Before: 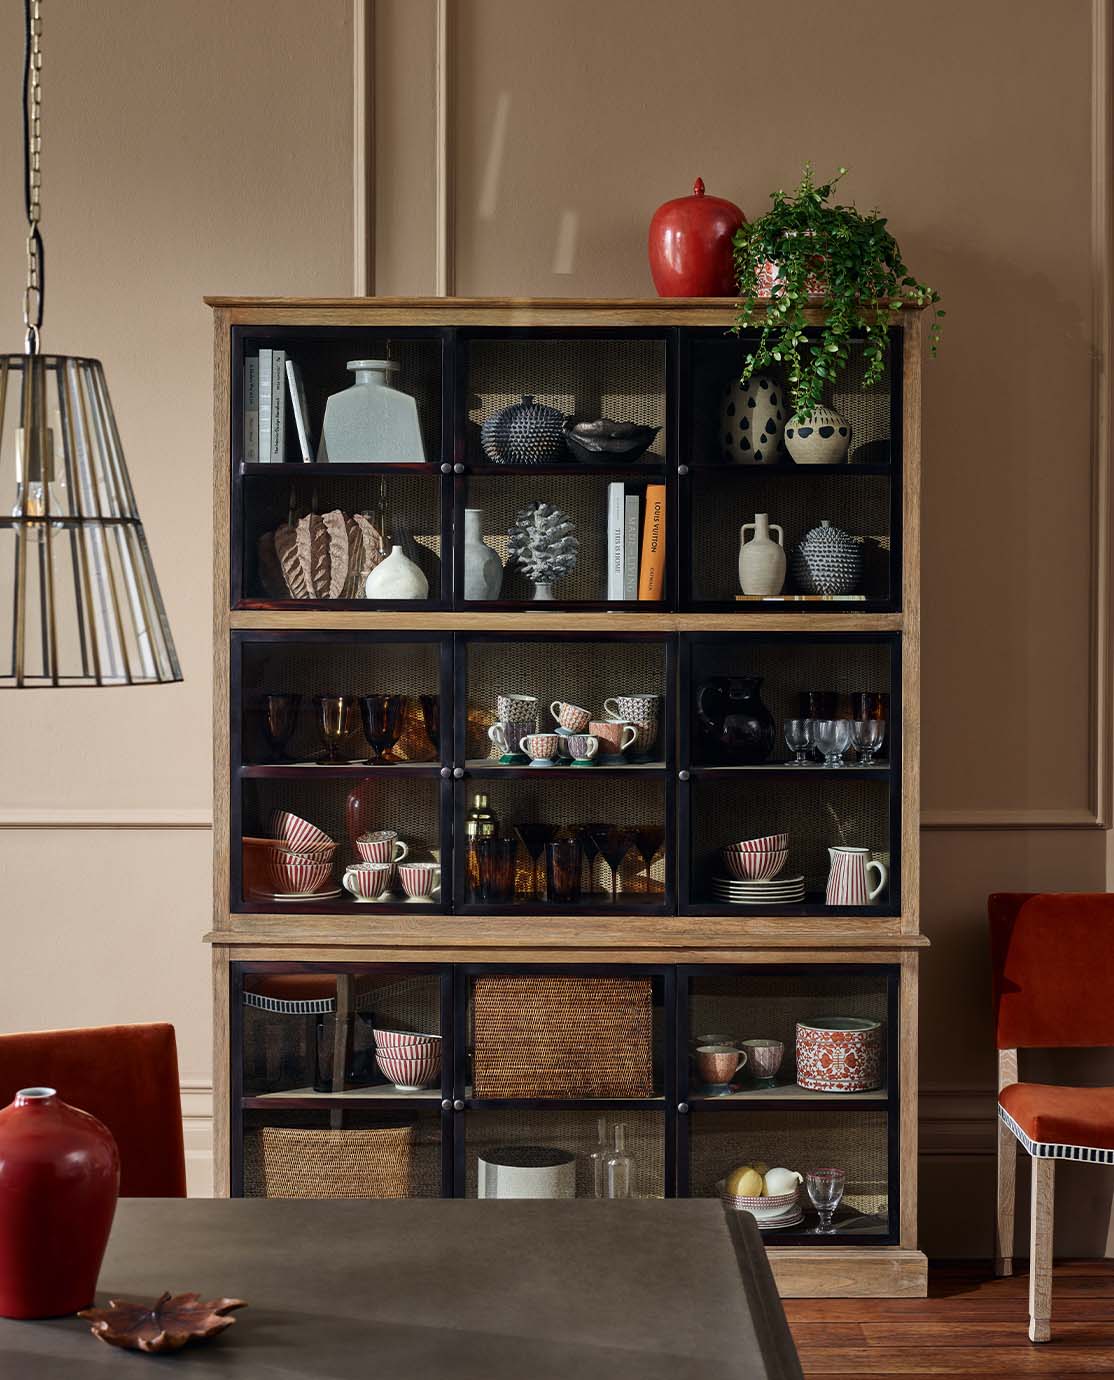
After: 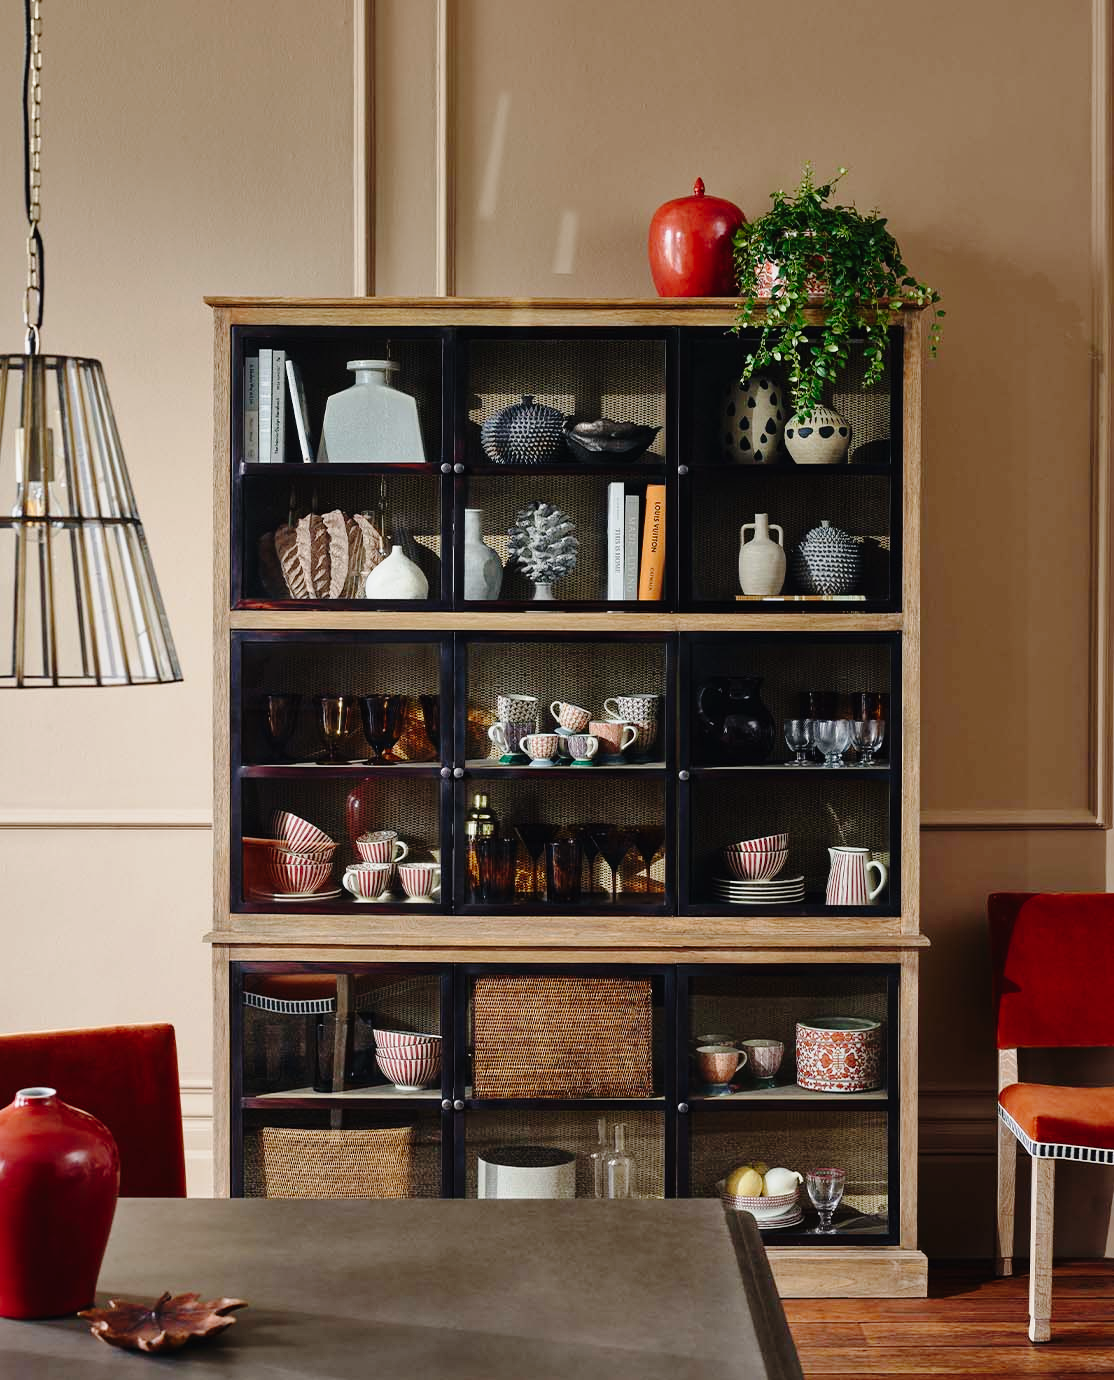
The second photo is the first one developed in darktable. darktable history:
tone curve: curves: ch0 [(0, 0.015) (0.084, 0.074) (0.162, 0.165) (0.304, 0.382) (0.466, 0.576) (0.654, 0.741) (0.848, 0.906) (0.984, 0.963)]; ch1 [(0, 0) (0.34, 0.235) (0.46, 0.46) (0.515, 0.502) (0.553, 0.567) (0.764, 0.815) (1, 1)]; ch2 [(0, 0) (0.44, 0.458) (0.479, 0.492) (0.524, 0.507) (0.547, 0.579) (0.673, 0.712) (1, 1)], preserve colors none
